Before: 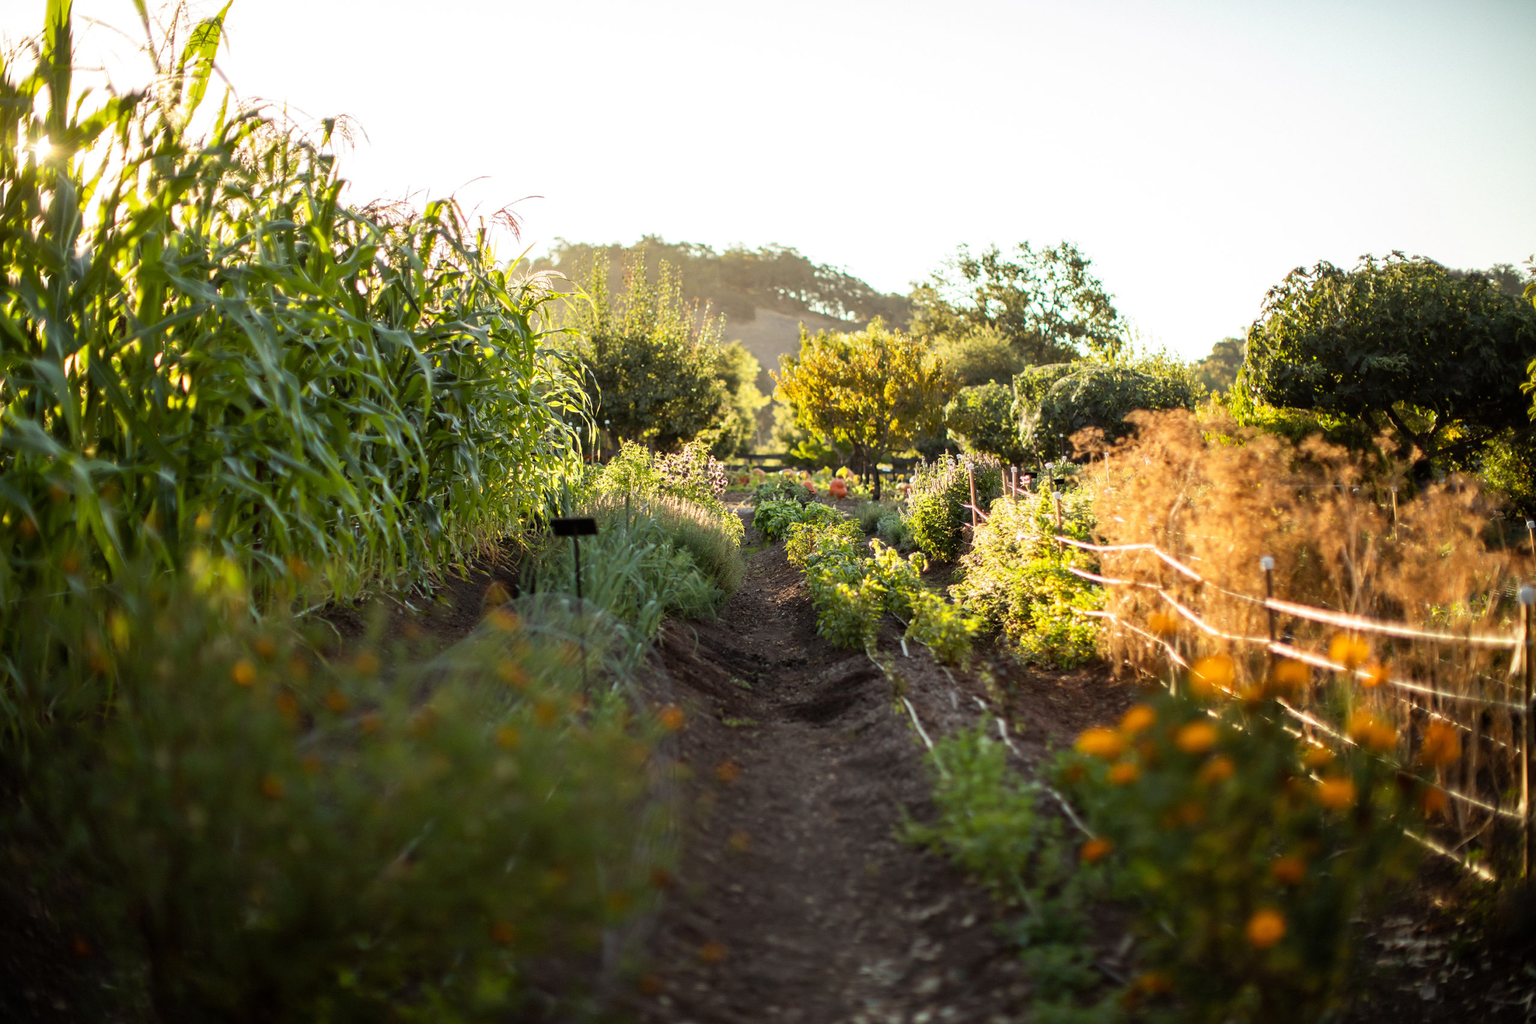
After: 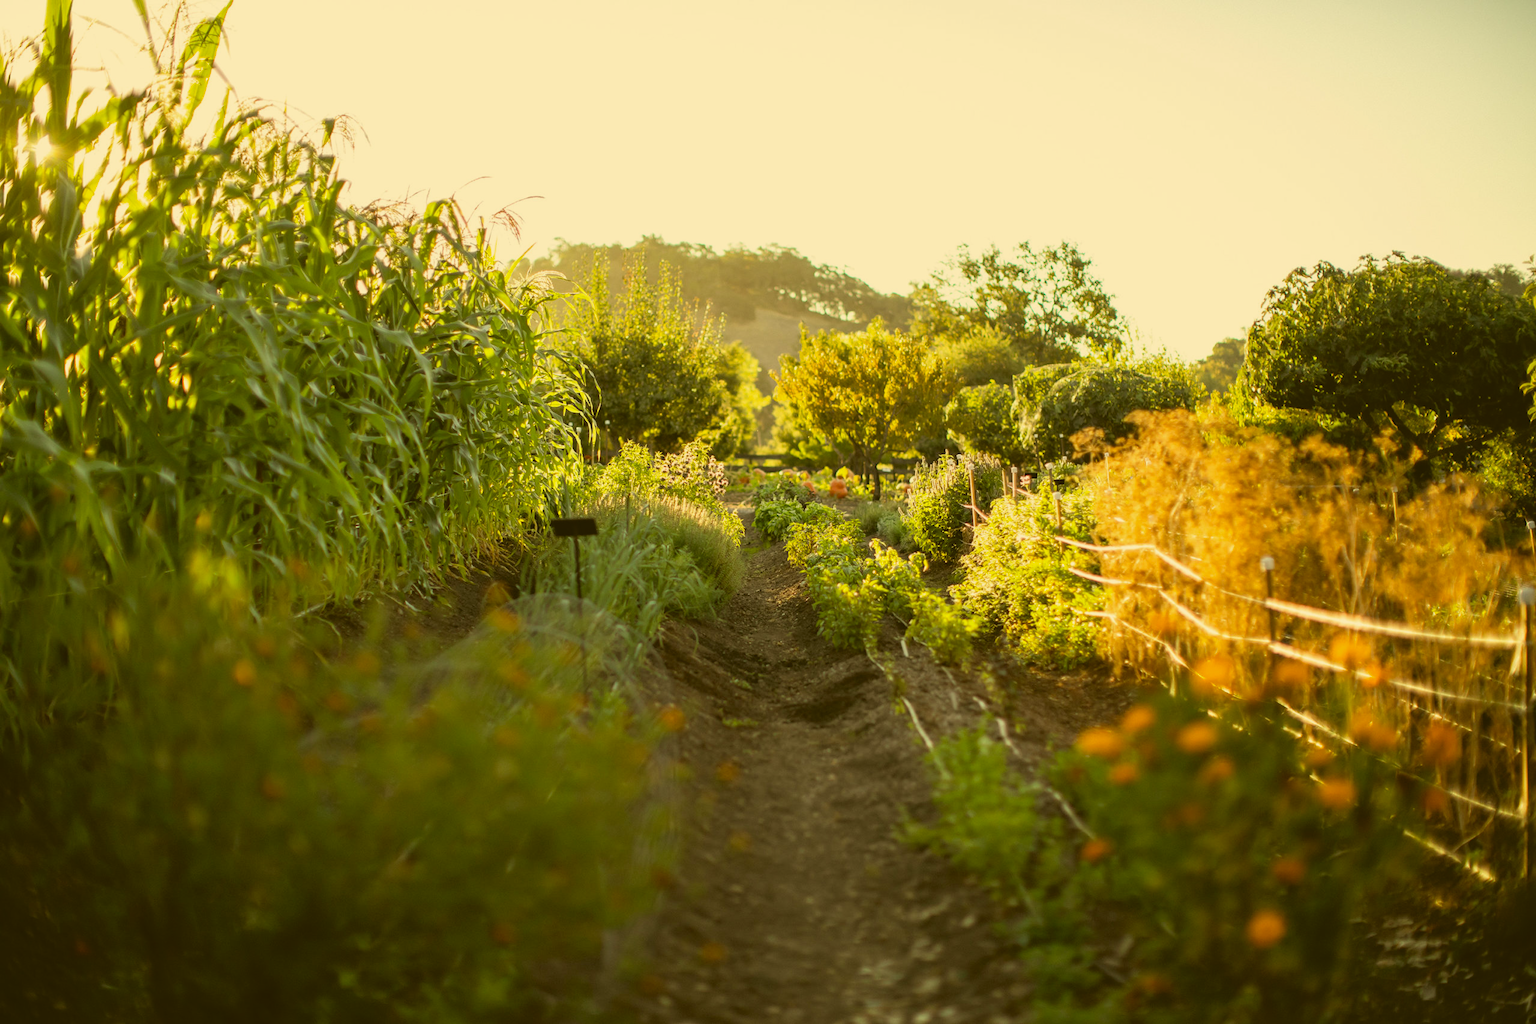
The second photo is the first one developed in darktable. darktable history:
color correction: highlights a* 0.162, highlights b* 29.53, shadows a* -0.162, shadows b* 21.09
contrast brightness saturation: contrast -0.15, brightness 0.05, saturation -0.12
